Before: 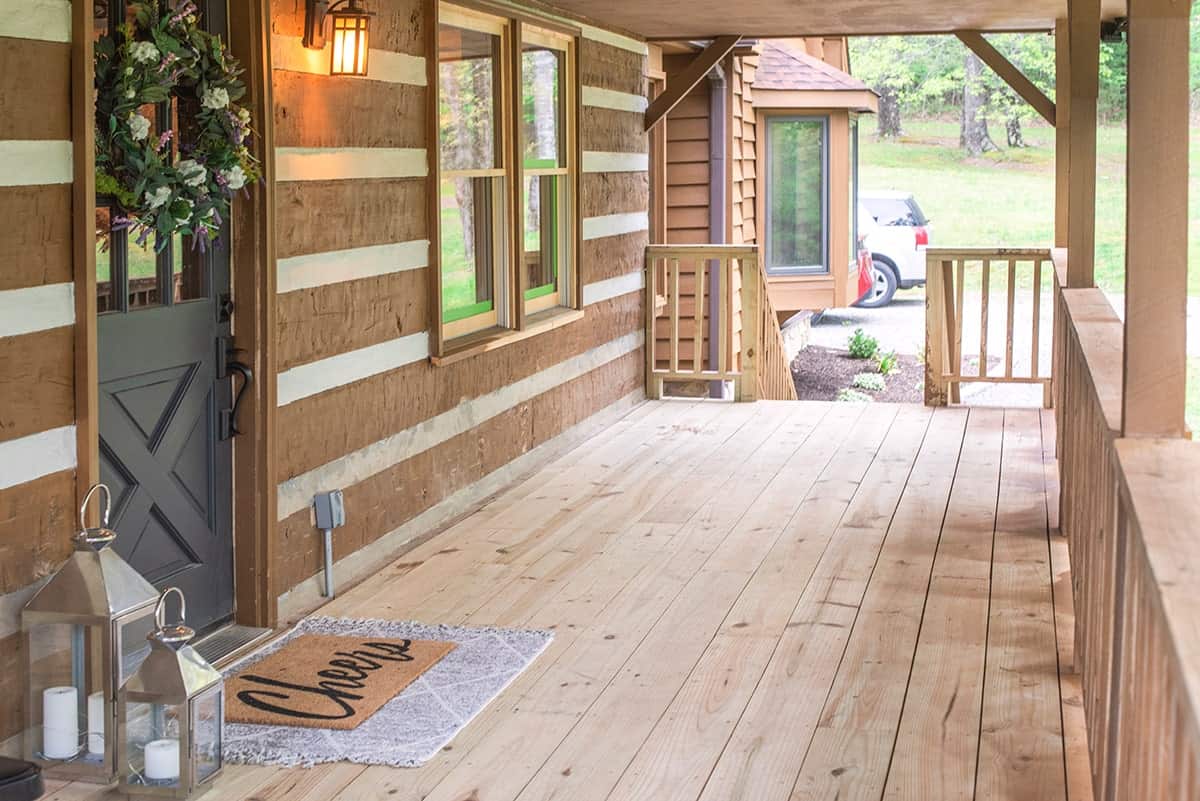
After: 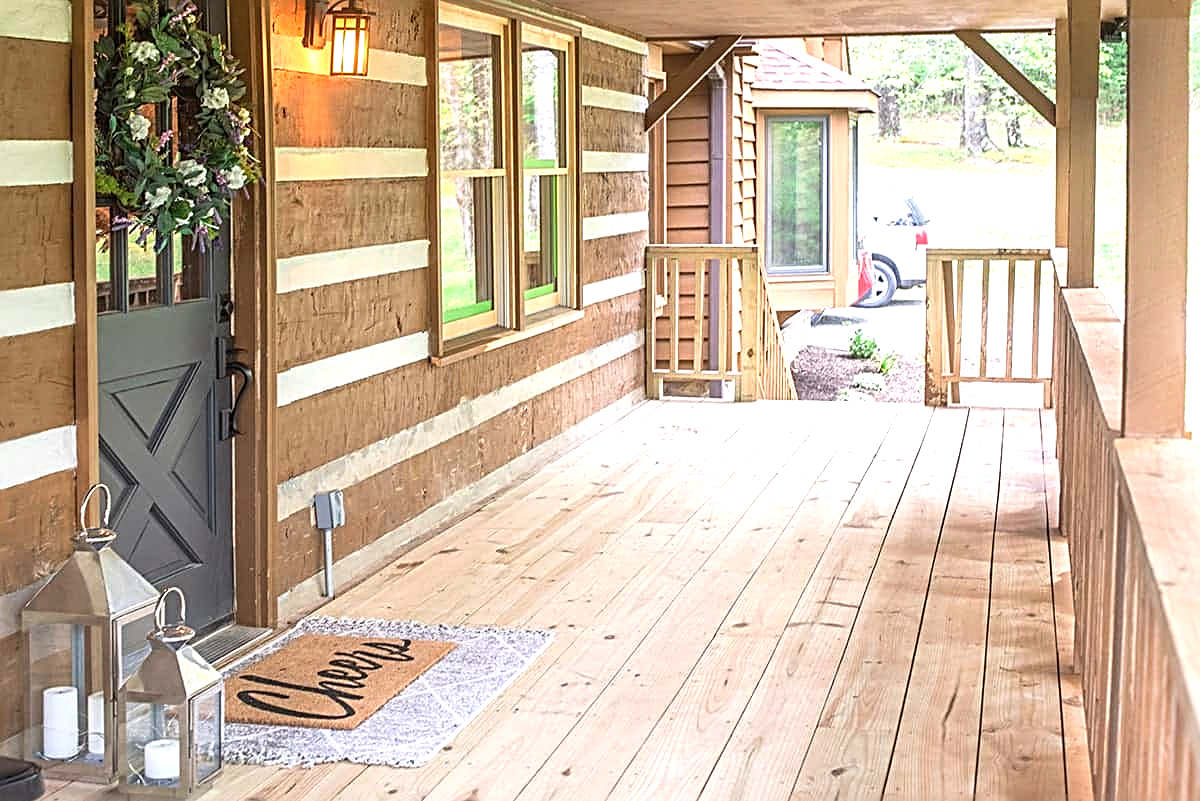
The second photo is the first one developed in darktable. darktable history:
contrast equalizer: y [[0.5, 0.5, 0.472, 0.5, 0.5, 0.5], [0.5 ×6], [0.5 ×6], [0 ×6], [0 ×6]]
sharpen: radius 2.676, amount 0.669
exposure: black level correction 0.001, exposure 0.675 EV, compensate highlight preservation false
